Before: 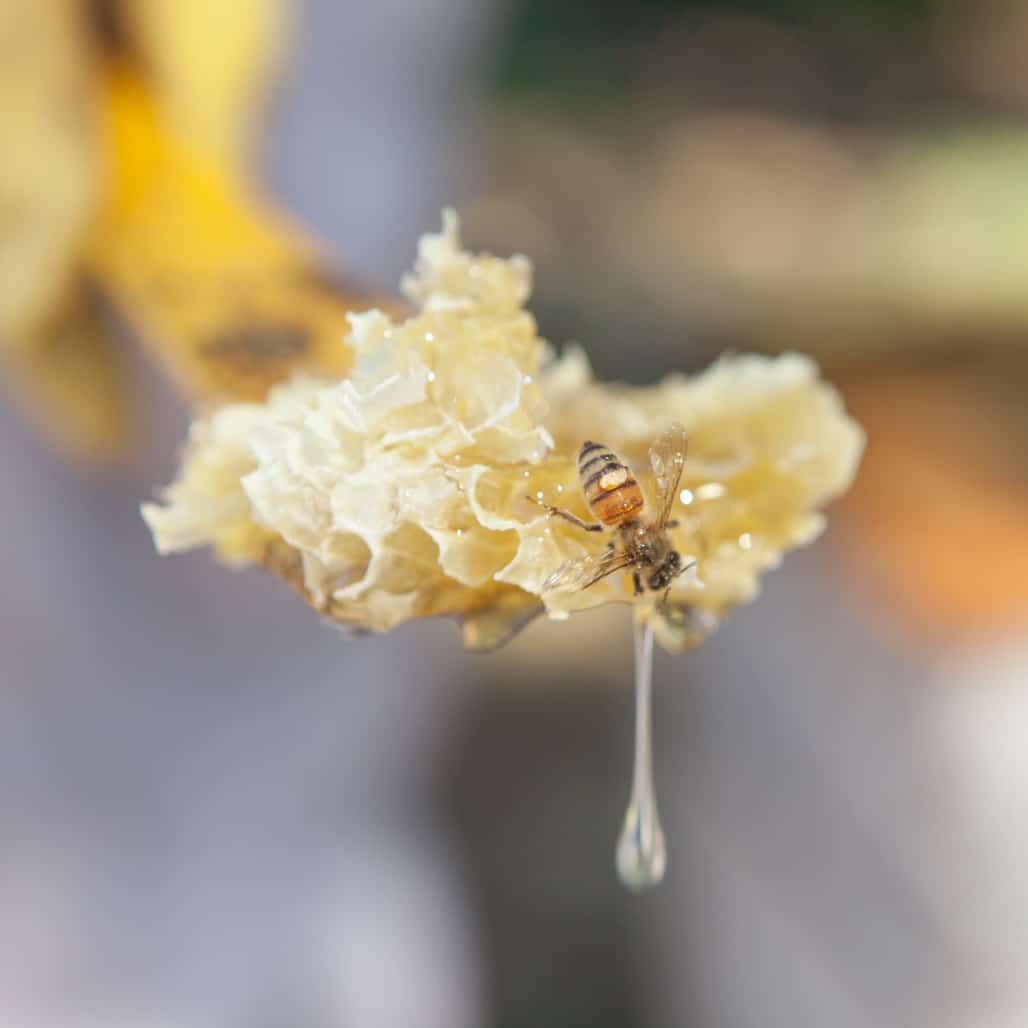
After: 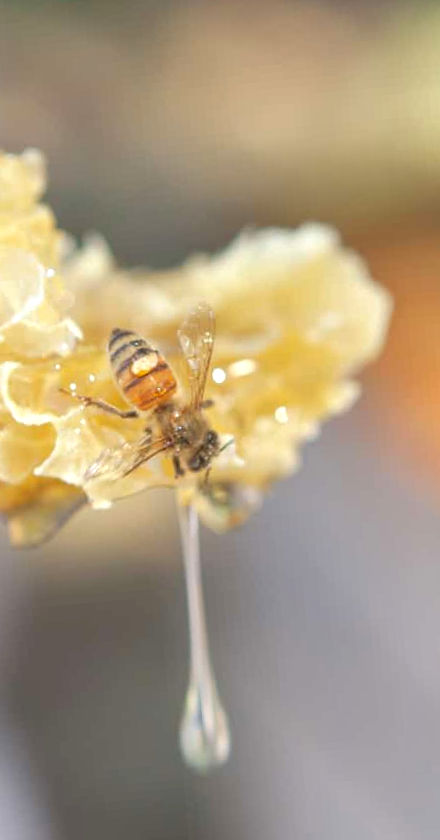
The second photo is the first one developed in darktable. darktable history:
exposure: black level correction 0, exposure 0.7 EV, compensate exposure bias true, compensate highlight preservation false
shadows and highlights: shadows -20, white point adjustment -2, highlights -35
crop: left 45.721%, top 13.393%, right 14.118%, bottom 10.01%
color balance rgb: contrast -10%
rotate and perspective: rotation -4.98°, automatic cropping off
